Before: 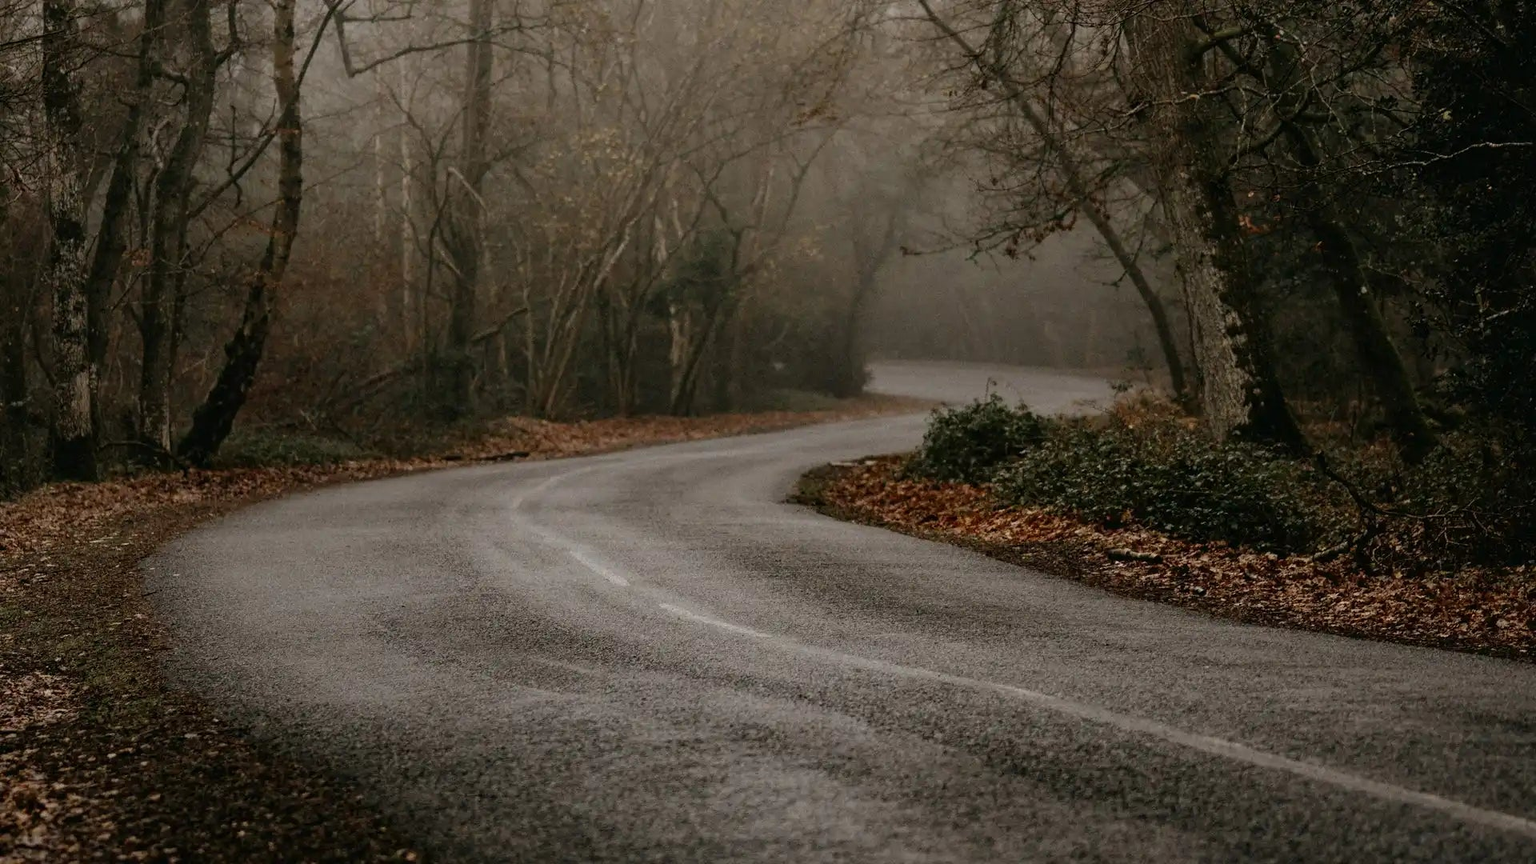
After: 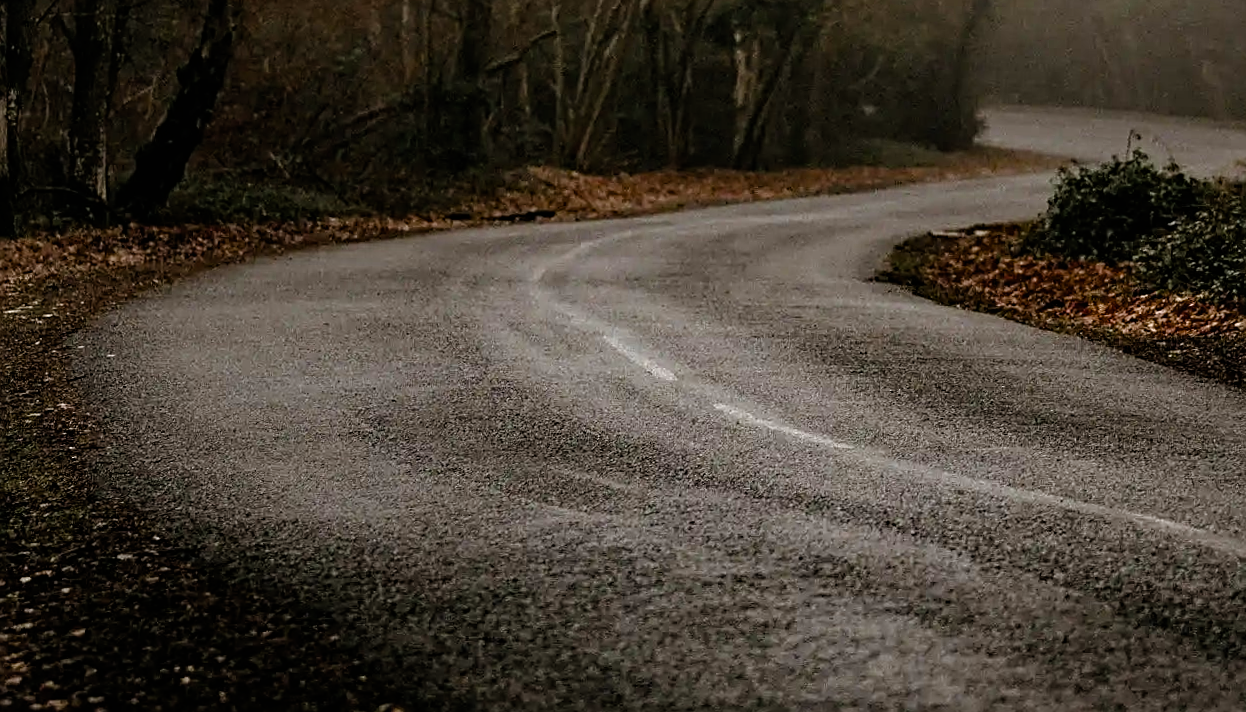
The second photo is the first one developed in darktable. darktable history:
crop and rotate: angle -1.17°, left 3.922%, top 31.657%, right 28.784%
color balance rgb: global offset › luminance 0.472%, perceptual saturation grading › global saturation 20%, perceptual saturation grading › highlights -50.23%, perceptual saturation grading › shadows 30.319%
haze removal: adaptive false
filmic rgb: black relative exposure -8.26 EV, white relative exposure 2.2 EV, target white luminance 99.953%, hardness 7.08, latitude 75.33%, contrast 1.317, highlights saturation mix -2.92%, shadows ↔ highlights balance 30.8%
sharpen: amount 0.495
